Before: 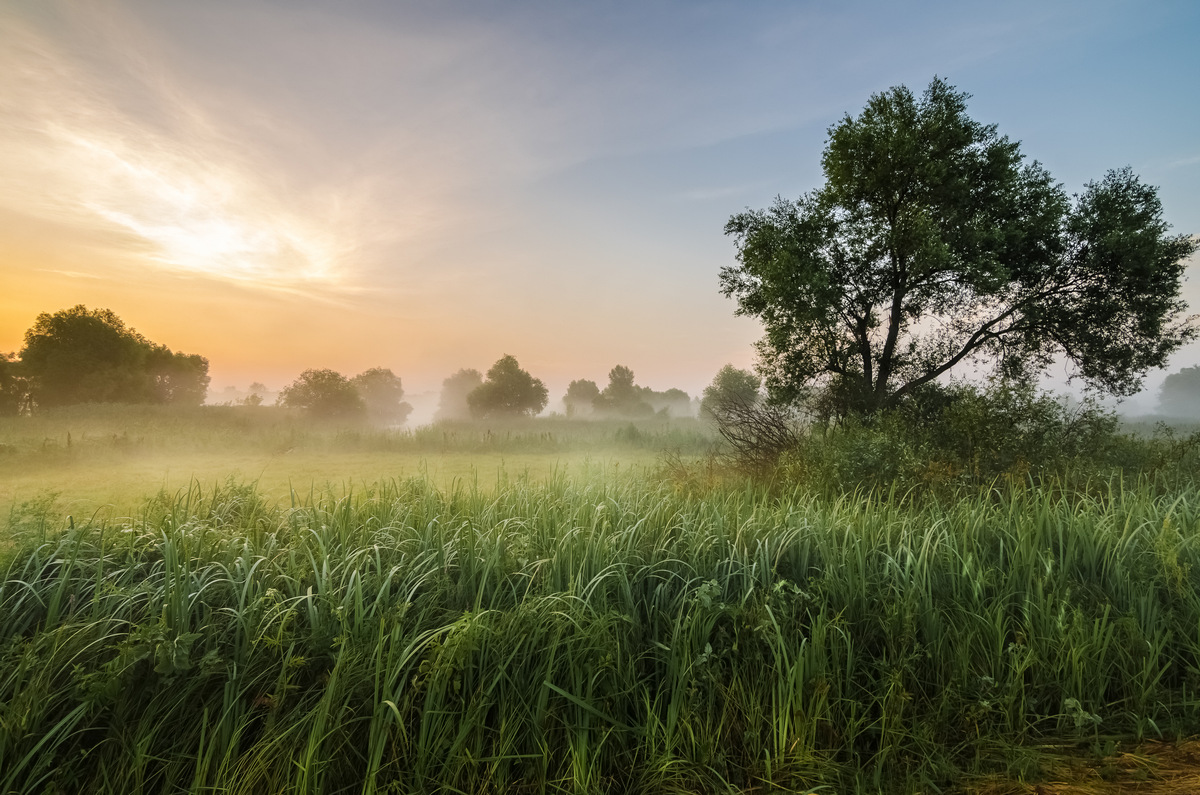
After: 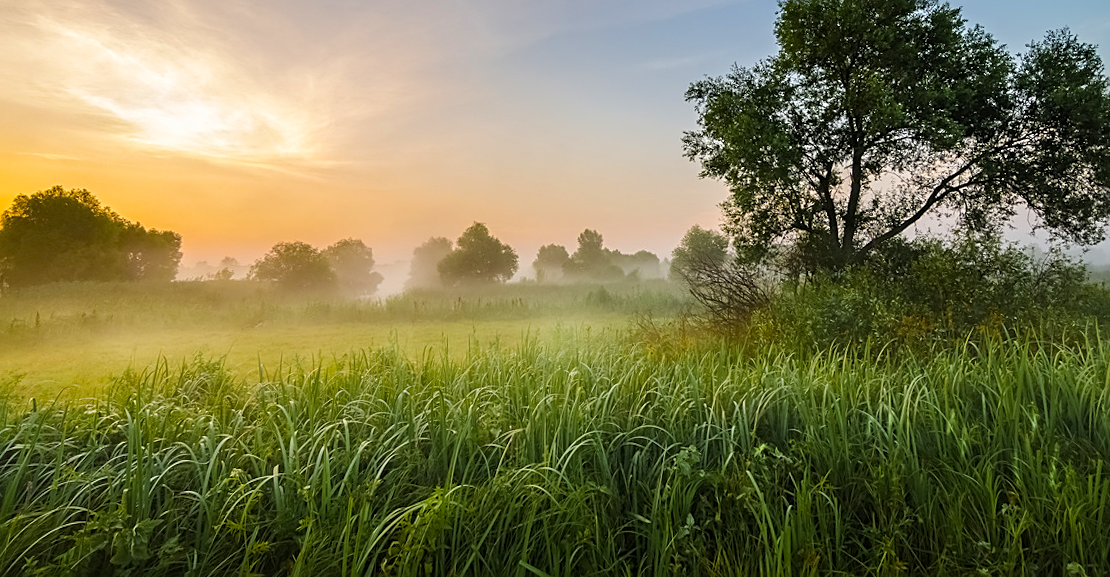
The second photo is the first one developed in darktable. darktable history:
rotate and perspective: rotation -1.68°, lens shift (vertical) -0.146, crop left 0.049, crop right 0.912, crop top 0.032, crop bottom 0.96
sharpen: on, module defaults
crop and rotate: top 12.5%, bottom 12.5%
color balance rgb: perceptual saturation grading › global saturation 20%, global vibrance 20%
